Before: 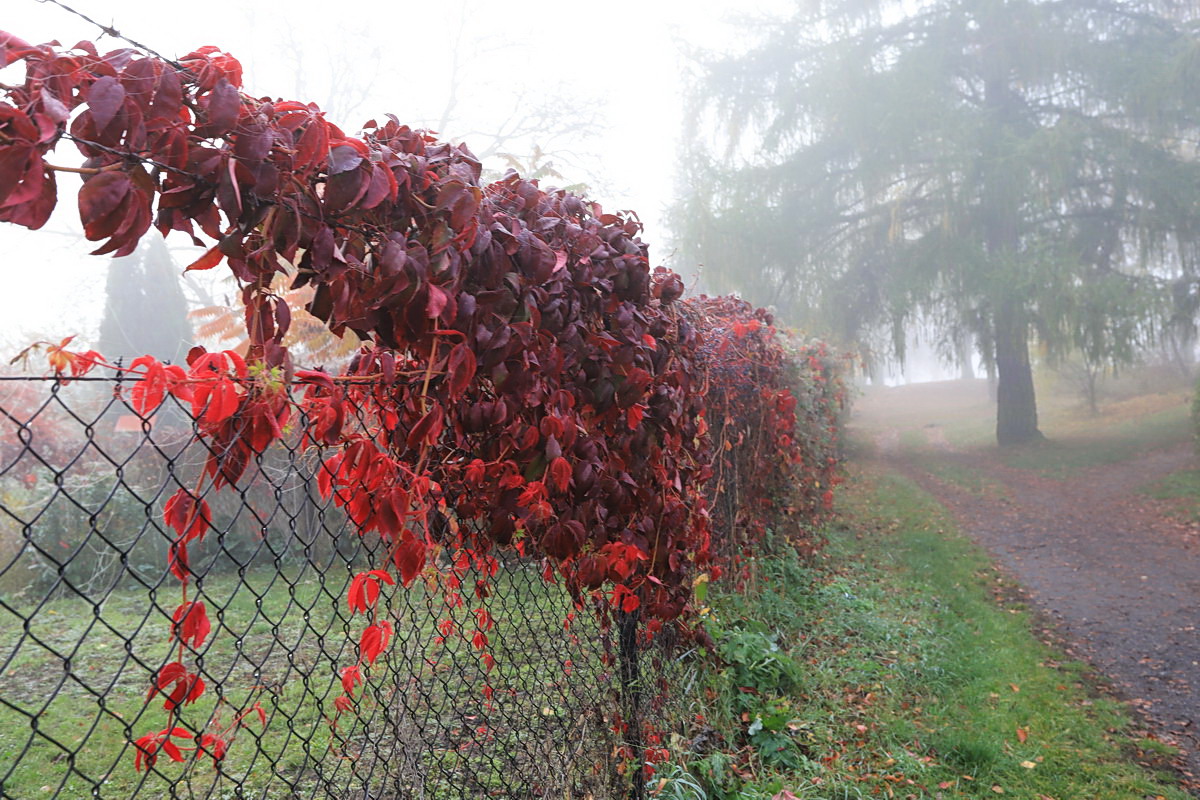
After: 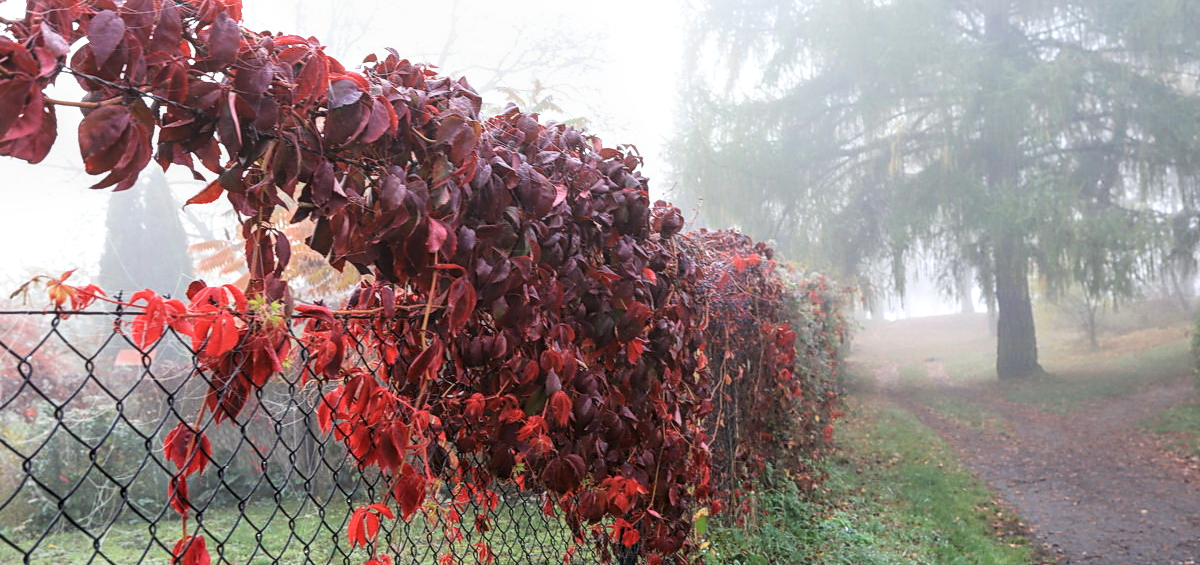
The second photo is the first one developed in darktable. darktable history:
local contrast: on, module defaults
crop and rotate: top 8.293%, bottom 20.996%
contrast brightness saturation: contrast 0.15, brightness 0.05
